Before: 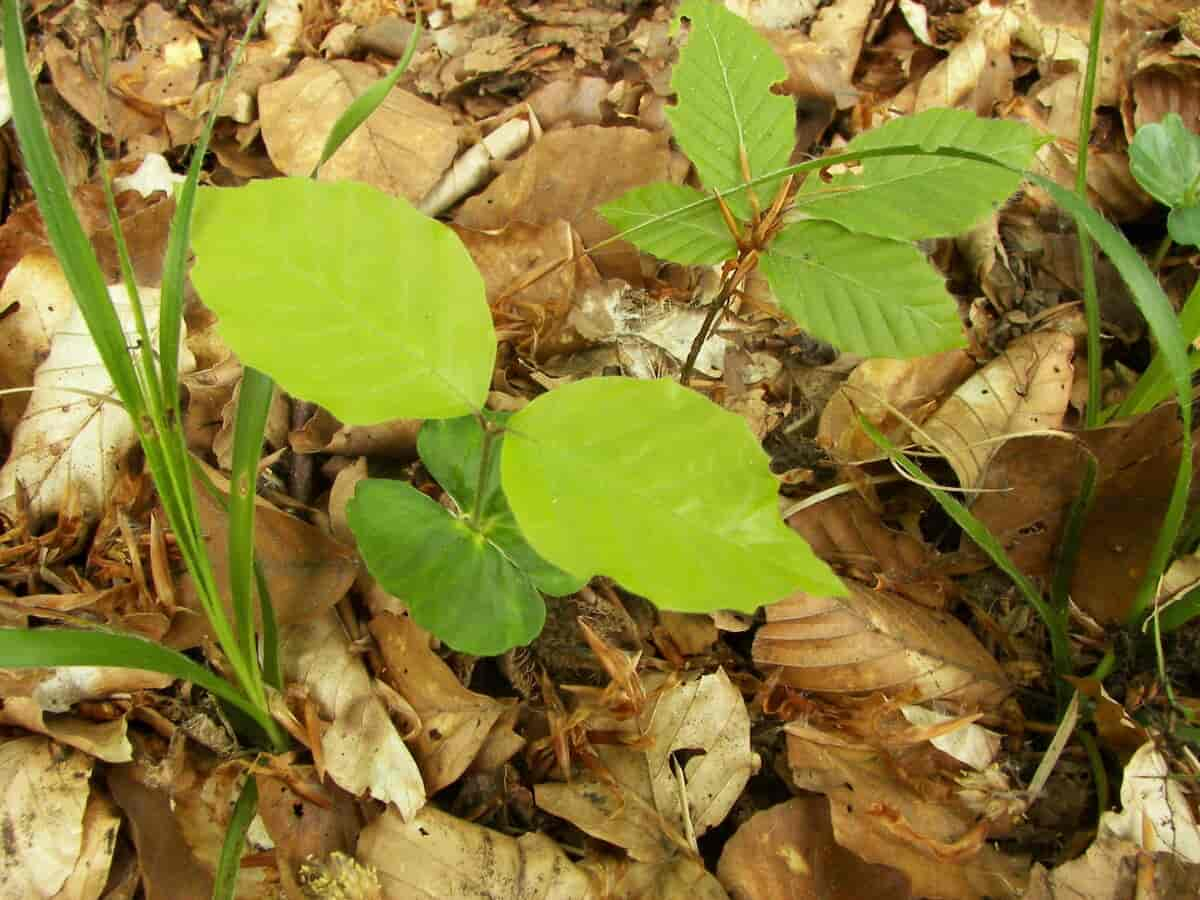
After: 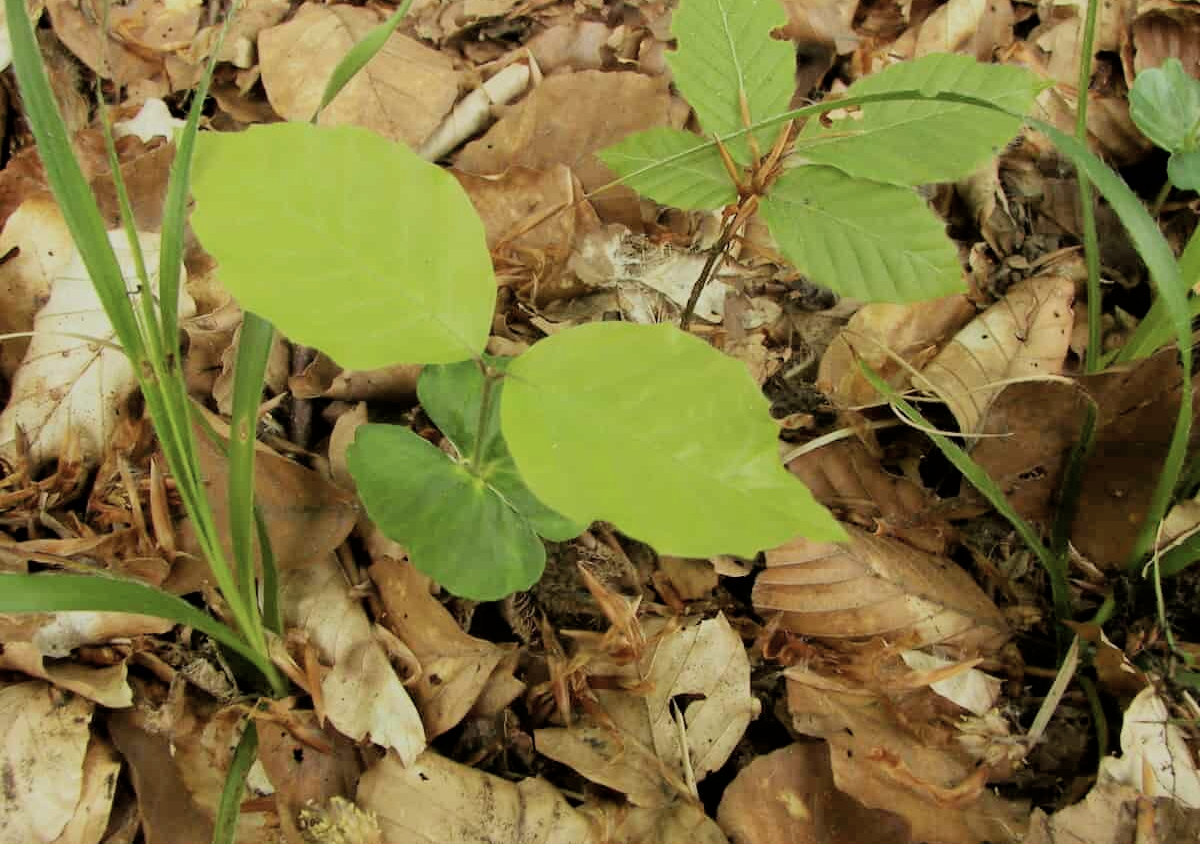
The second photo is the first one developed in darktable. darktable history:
crop and rotate: top 6.192%
color correction: highlights b* 0.005, saturation 0.822
filmic rgb: black relative exposure -7.74 EV, white relative exposure 4.42 EV, hardness 3.76, latitude 38.69%, contrast 0.97, highlights saturation mix 9.95%, shadows ↔ highlights balance 4.44%, color science v6 (2022)
